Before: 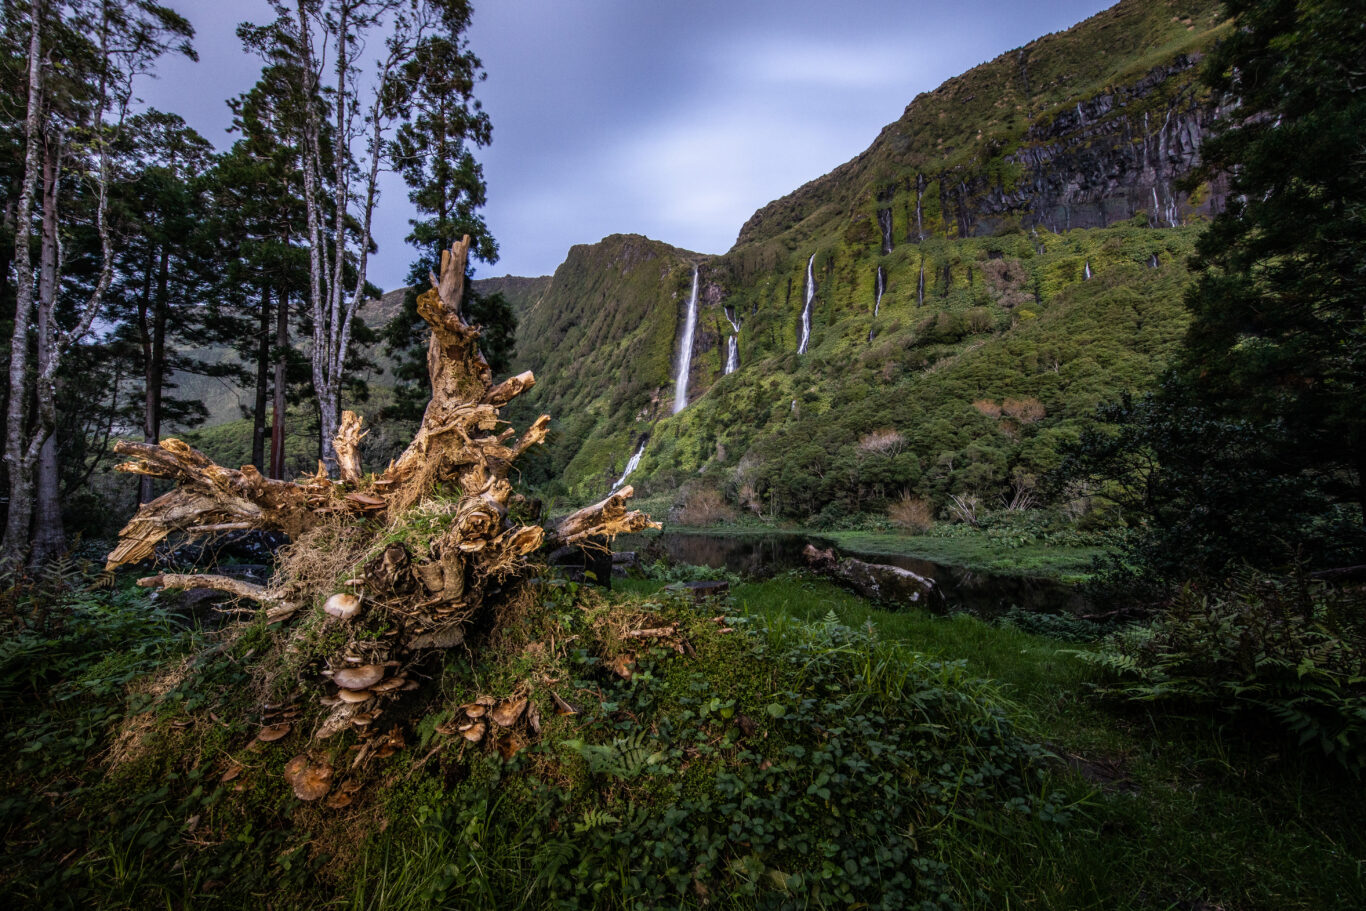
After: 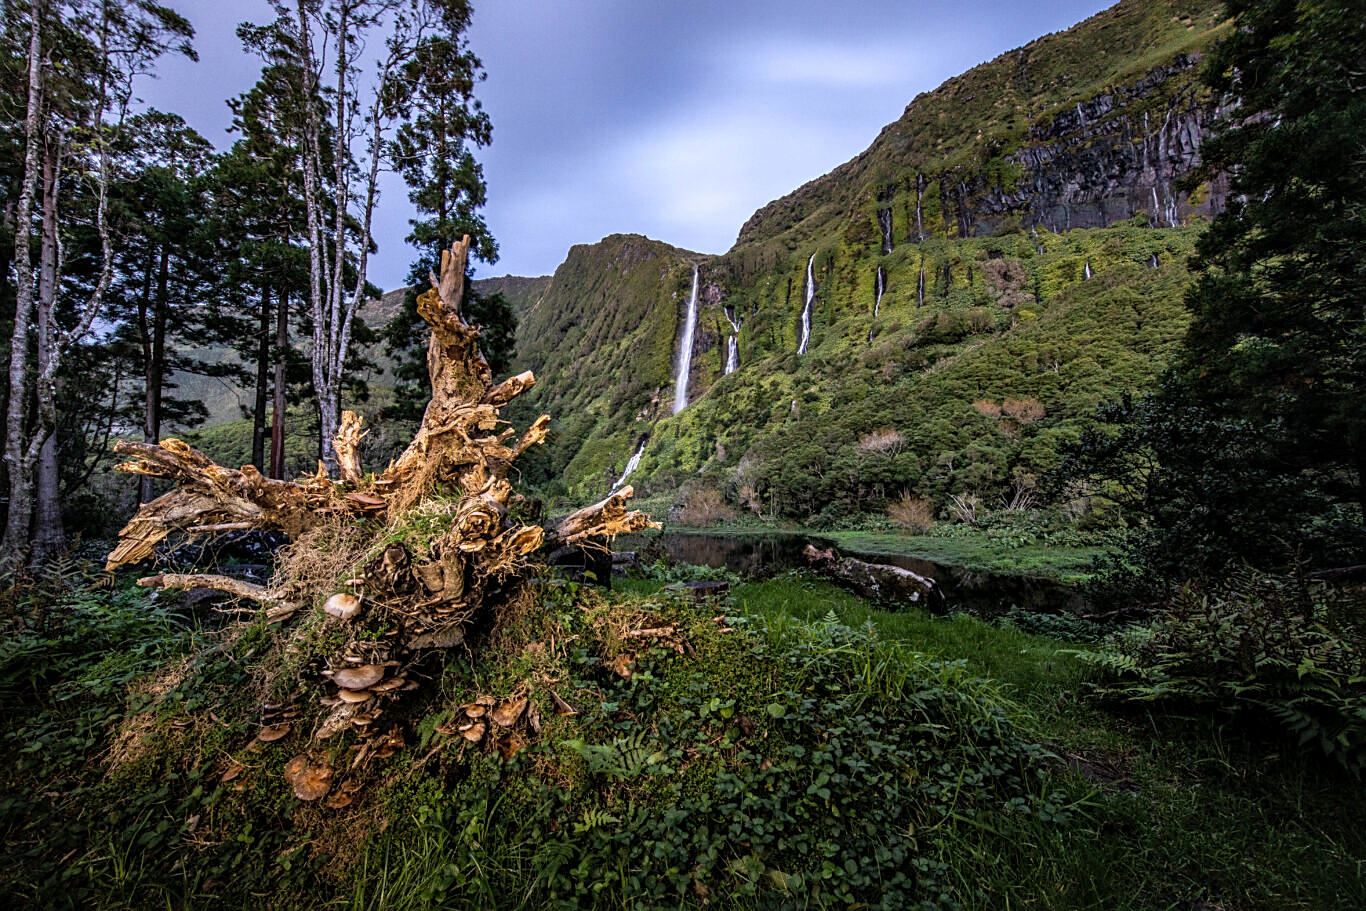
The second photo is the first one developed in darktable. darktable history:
local contrast: mode bilateral grid, contrast 20, coarseness 50, detail 130%, midtone range 0.2
sharpen: on, module defaults
contrast brightness saturation: contrast 0.03, brightness 0.06, saturation 0.13
